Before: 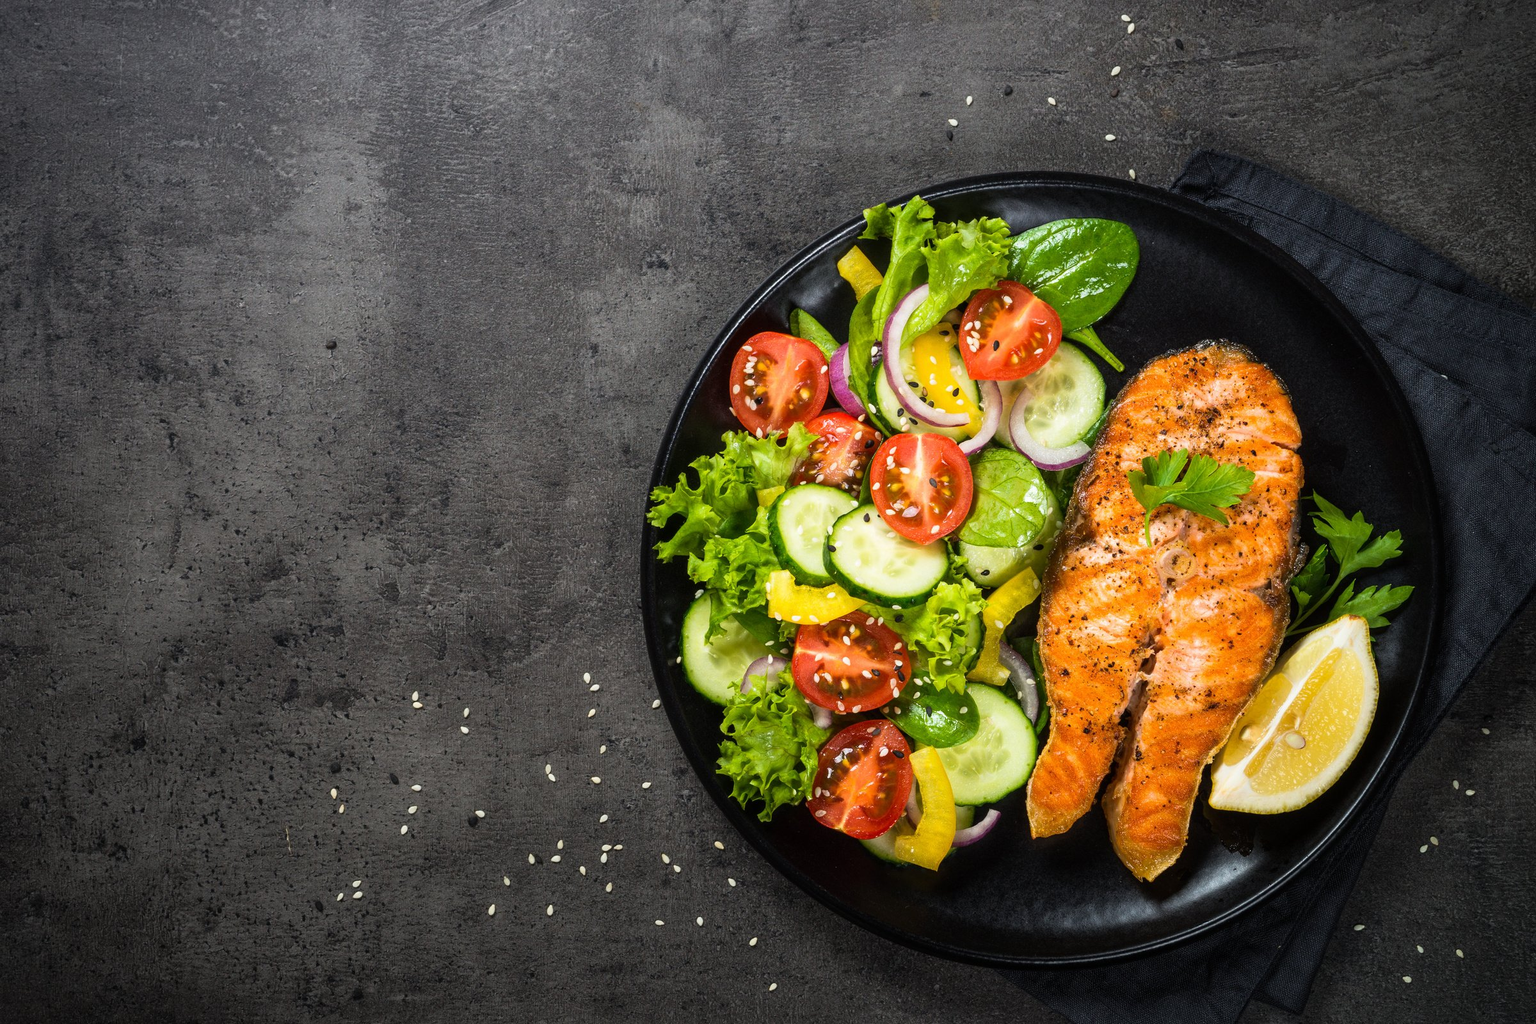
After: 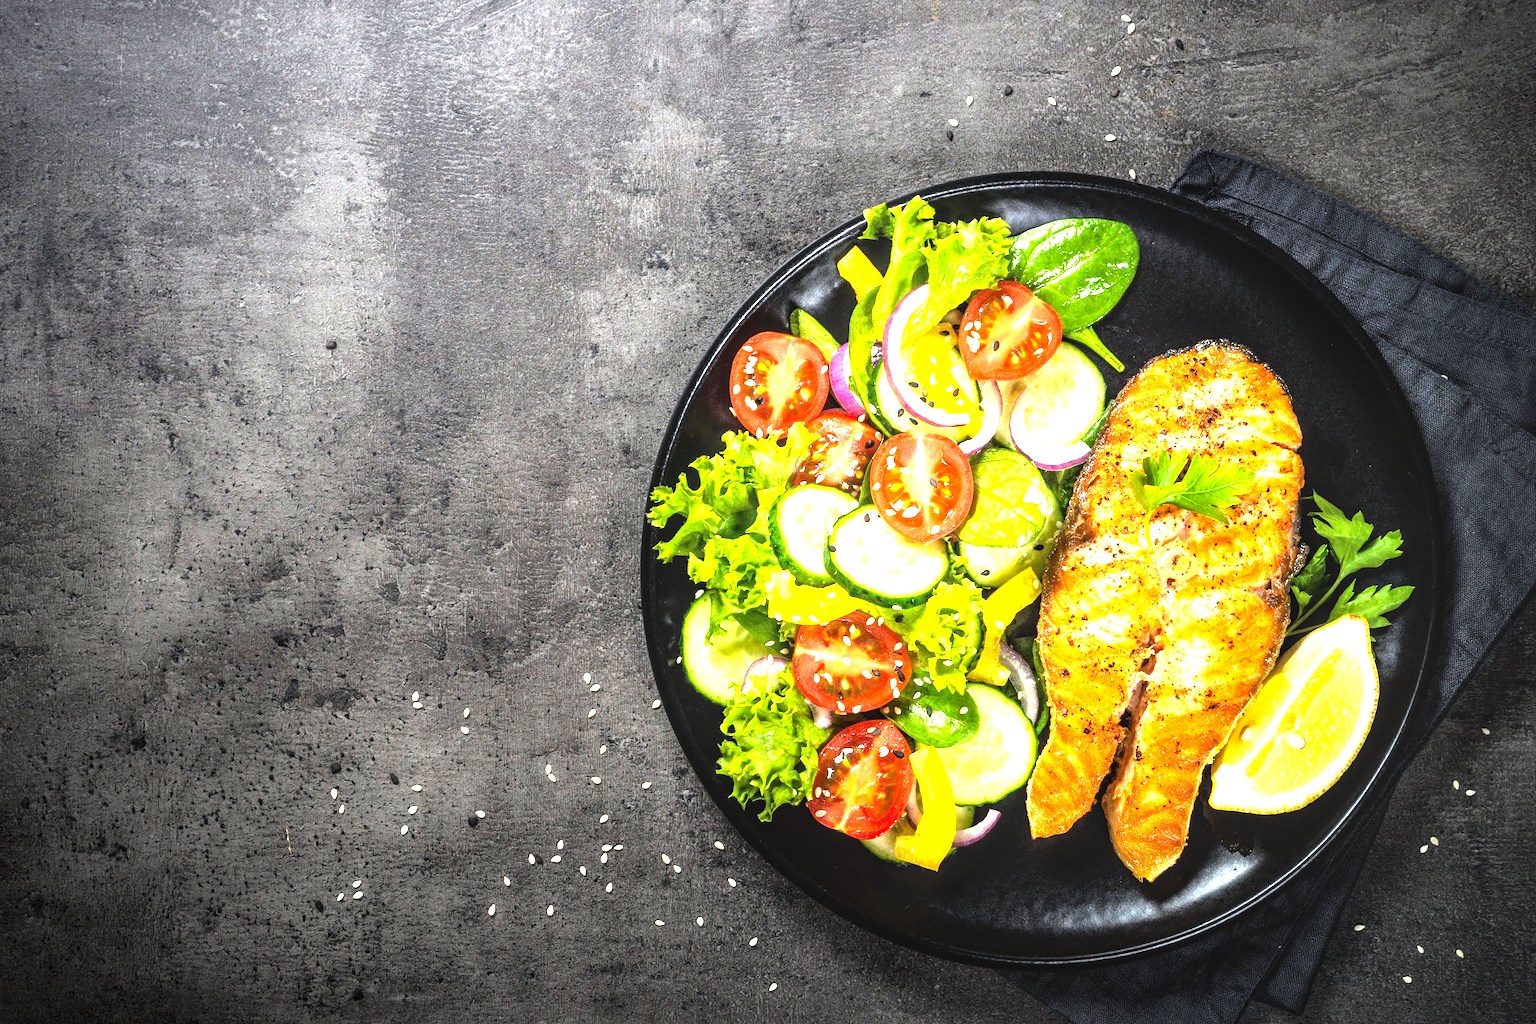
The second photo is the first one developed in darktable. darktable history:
tone equalizer: -8 EV -1.09 EV, -7 EV -1.01 EV, -6 EV -0.894 EV, -5 EV -0.545 EV, -3 EV 0.578 EV, -2 EV 0.881 EV, -1 EV 1 EV, +0 EV 1.08 EV, luminance estimator HSV value / RGB max
exposure: black level correction -0.001, exposure 0.9 EV, compensate exposure bias true, compensate highlight preservation false
local contrast: detail 113%
